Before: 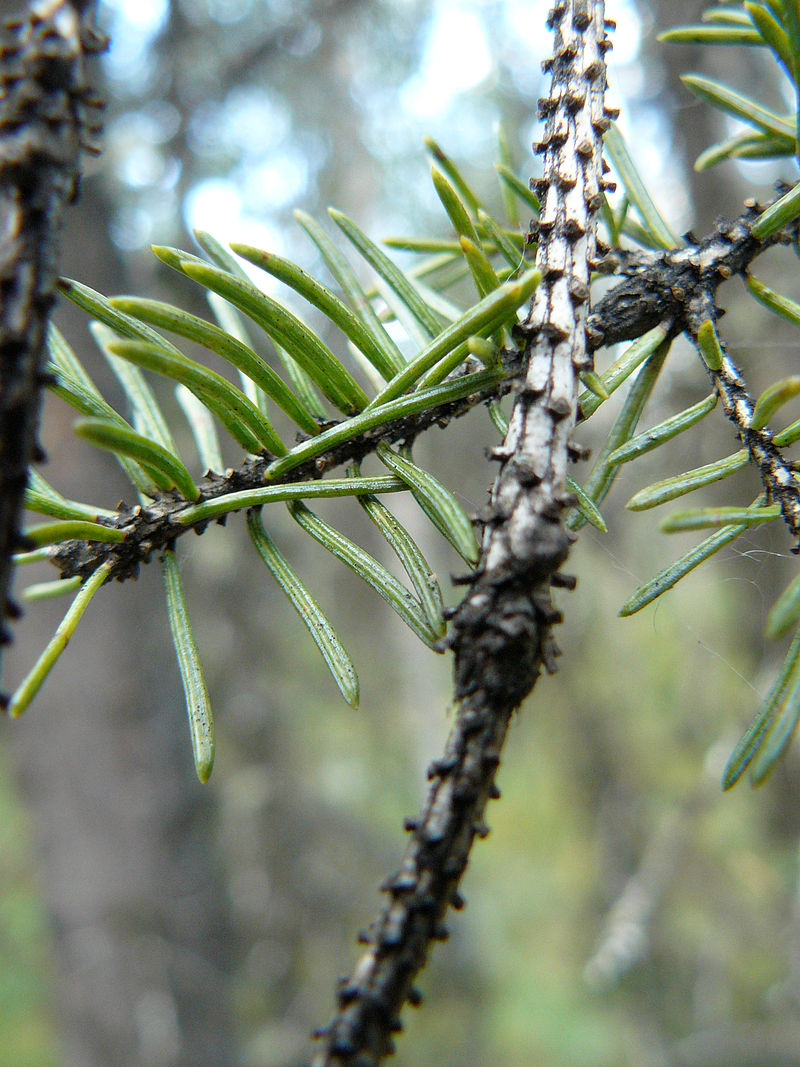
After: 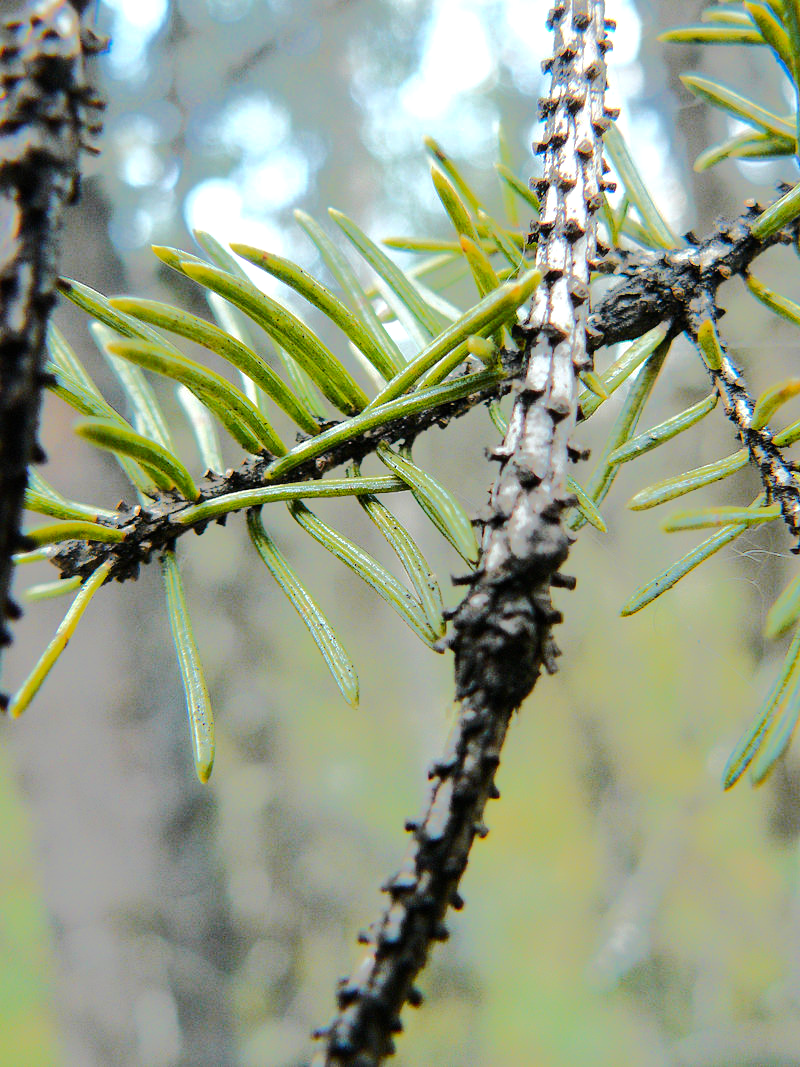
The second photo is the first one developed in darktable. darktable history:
color zones: curves: ch1 [(0.239, 0.552) (0.75, 0.5)]; ch2 [(0.25, 0.462) (0.749, 0.457)]
tone equalizer: -8 EV -0.522 EV, -7 EV -0.329 EV, -6 EV -0.081 EV, -5 EV 0.439 EV, -4 EV 0.969 EV, -3 EV 0.778 EV, -2 EV -0.015 EV, -1 EV 0.123 EV, +0 EV -0.009 EV, edges refinement/feathering 500, mask exposure compensation -1.57 EV, preserve details no
